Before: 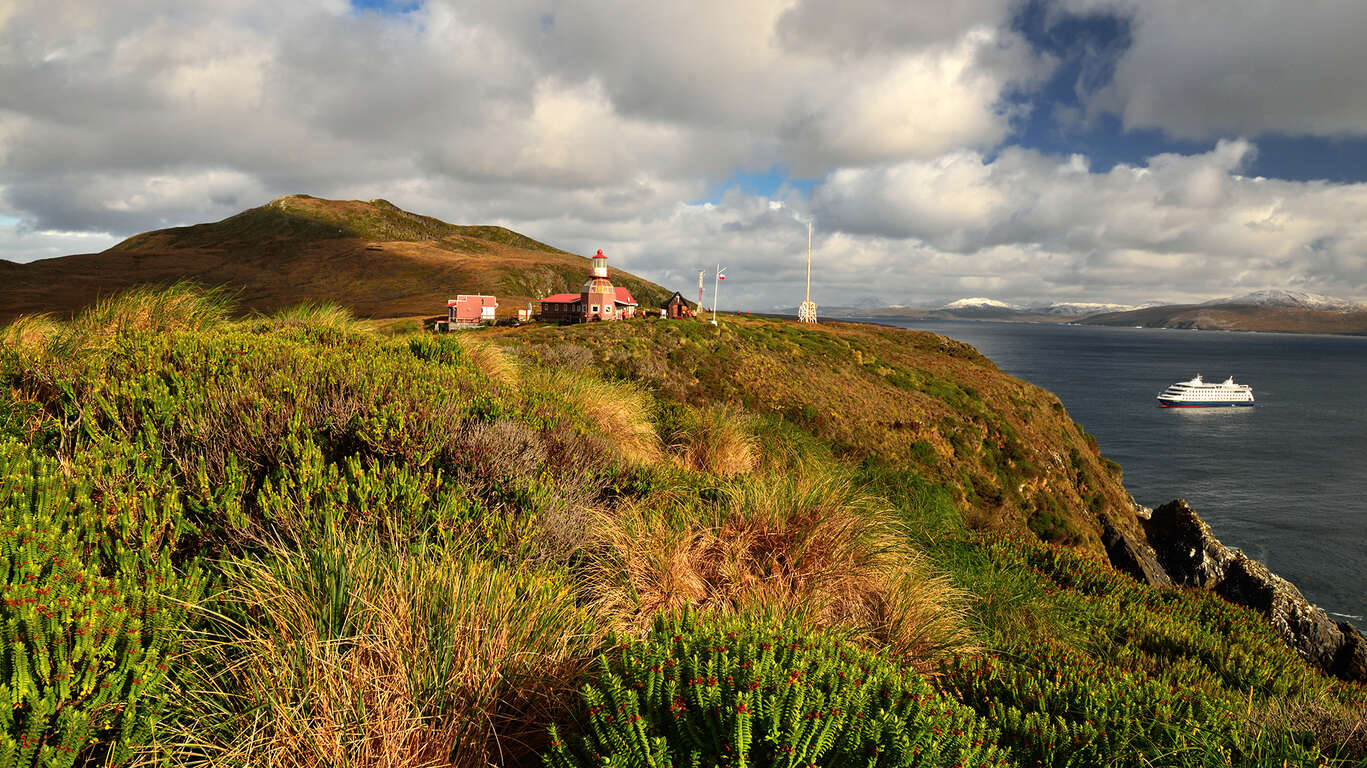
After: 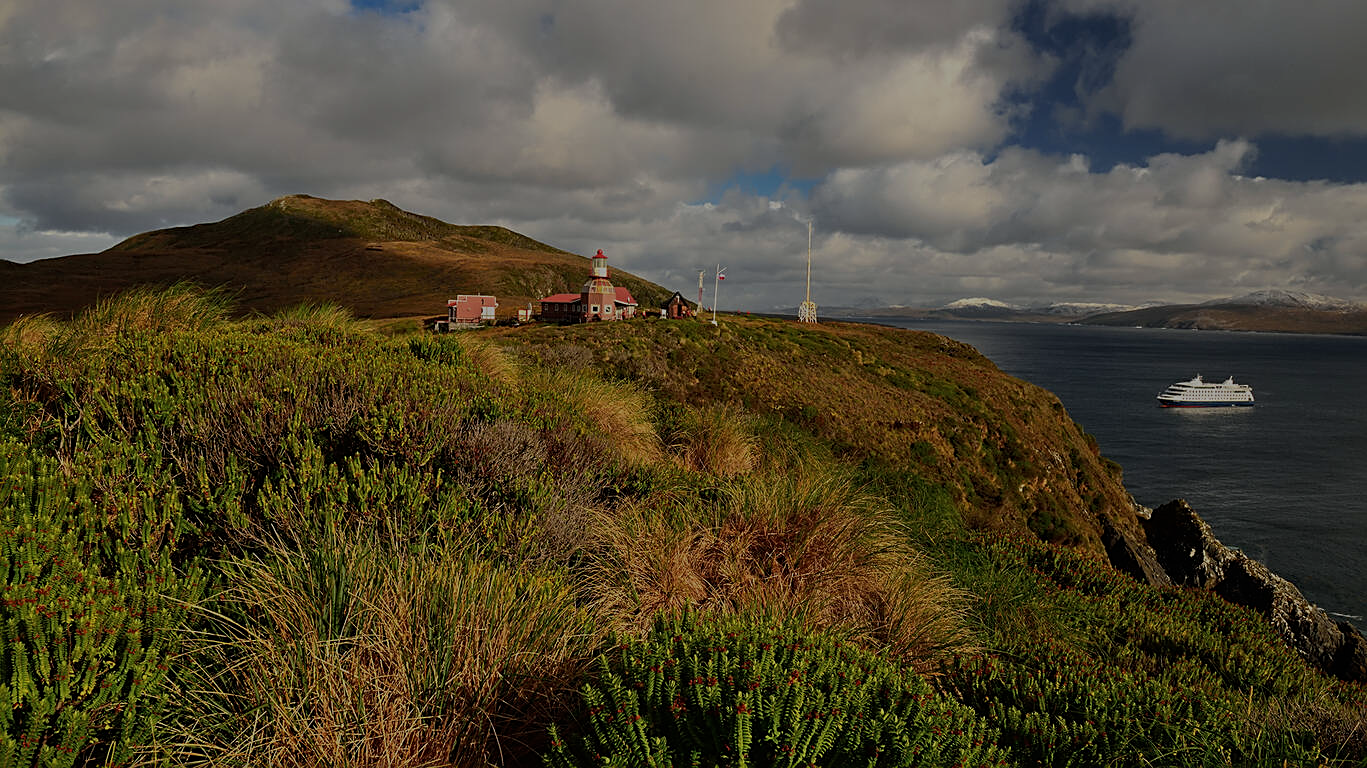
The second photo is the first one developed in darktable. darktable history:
exposure: exposure -1.499 EV, compensate highlight preservation false
tone equalizer: edges refinement/feathering 500, mask exposure compensation -1.57 EV, preserve details guided filter
sharpen: on, module defaults
